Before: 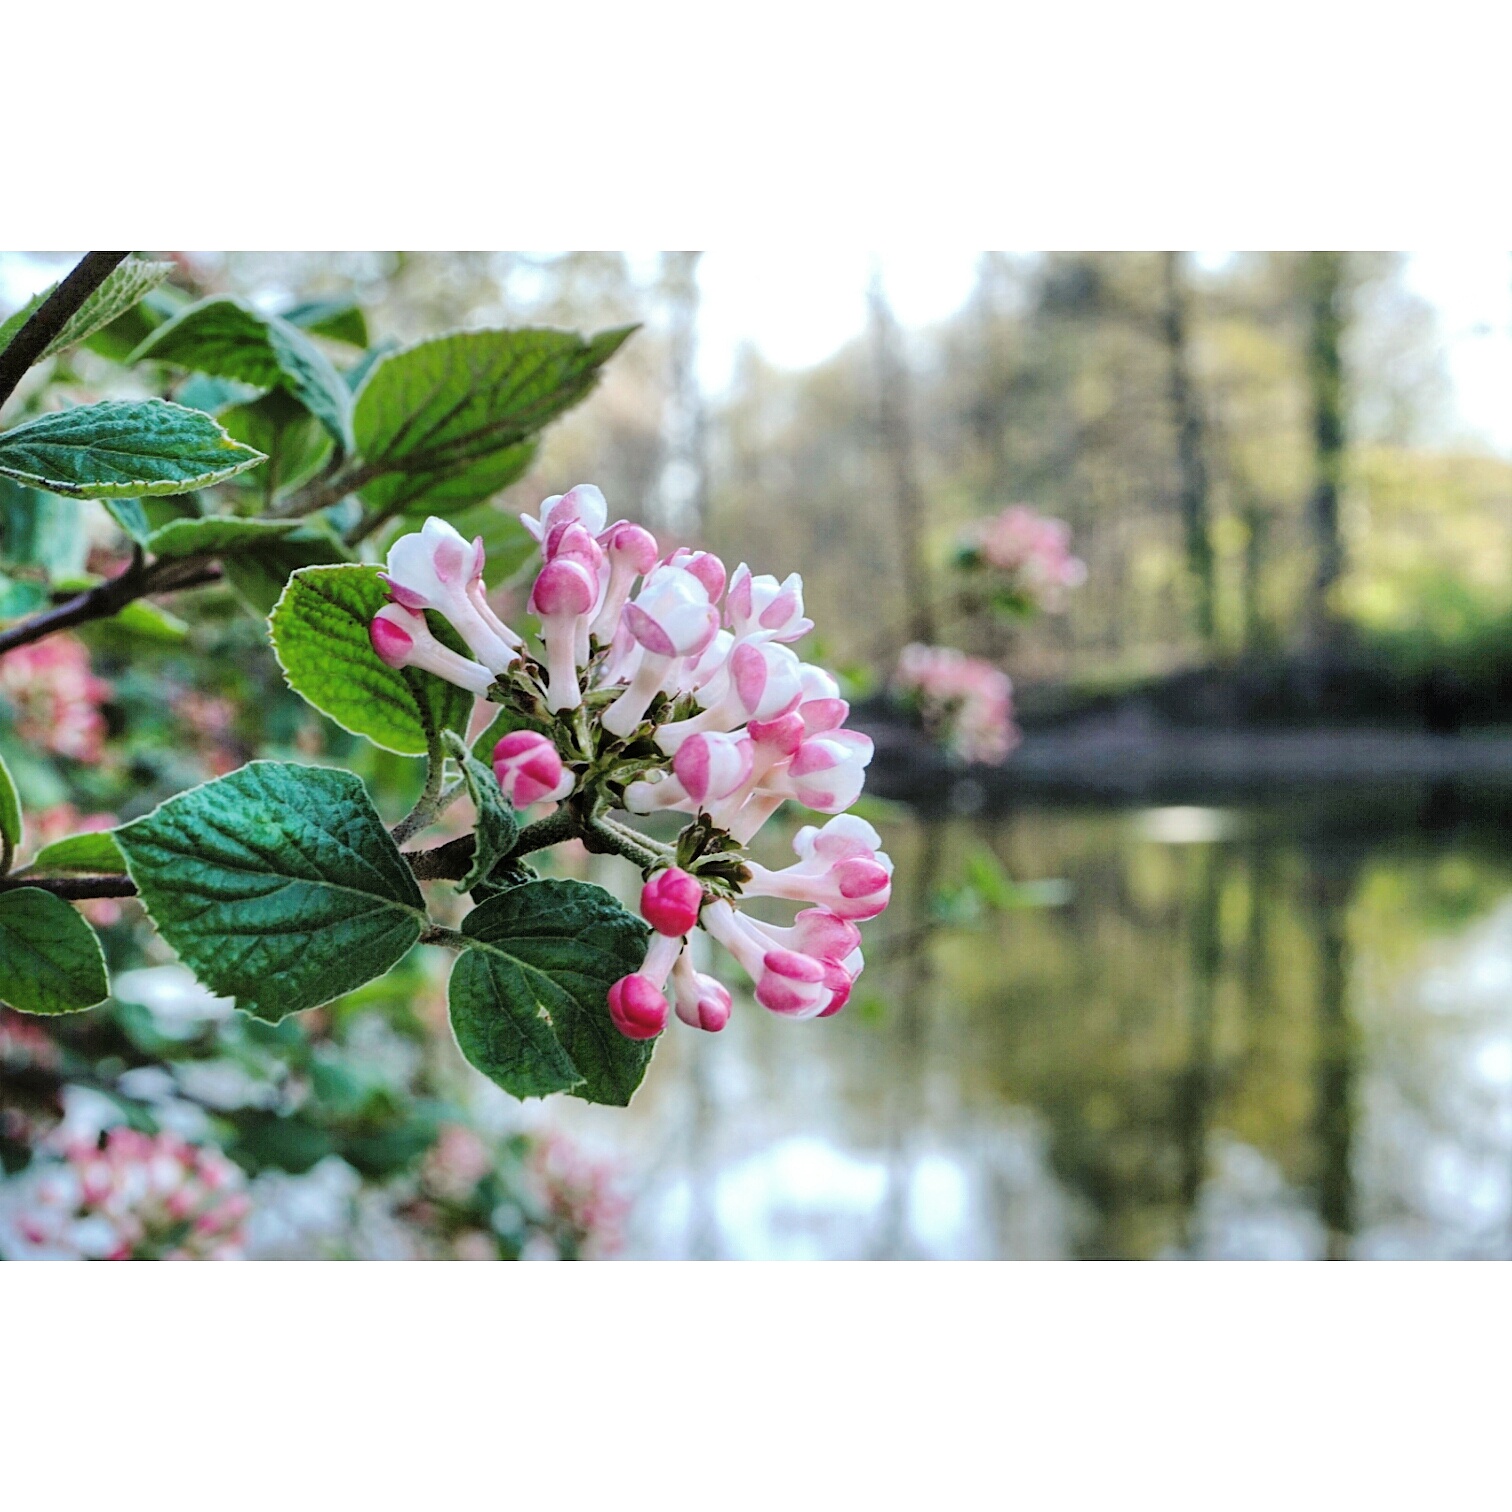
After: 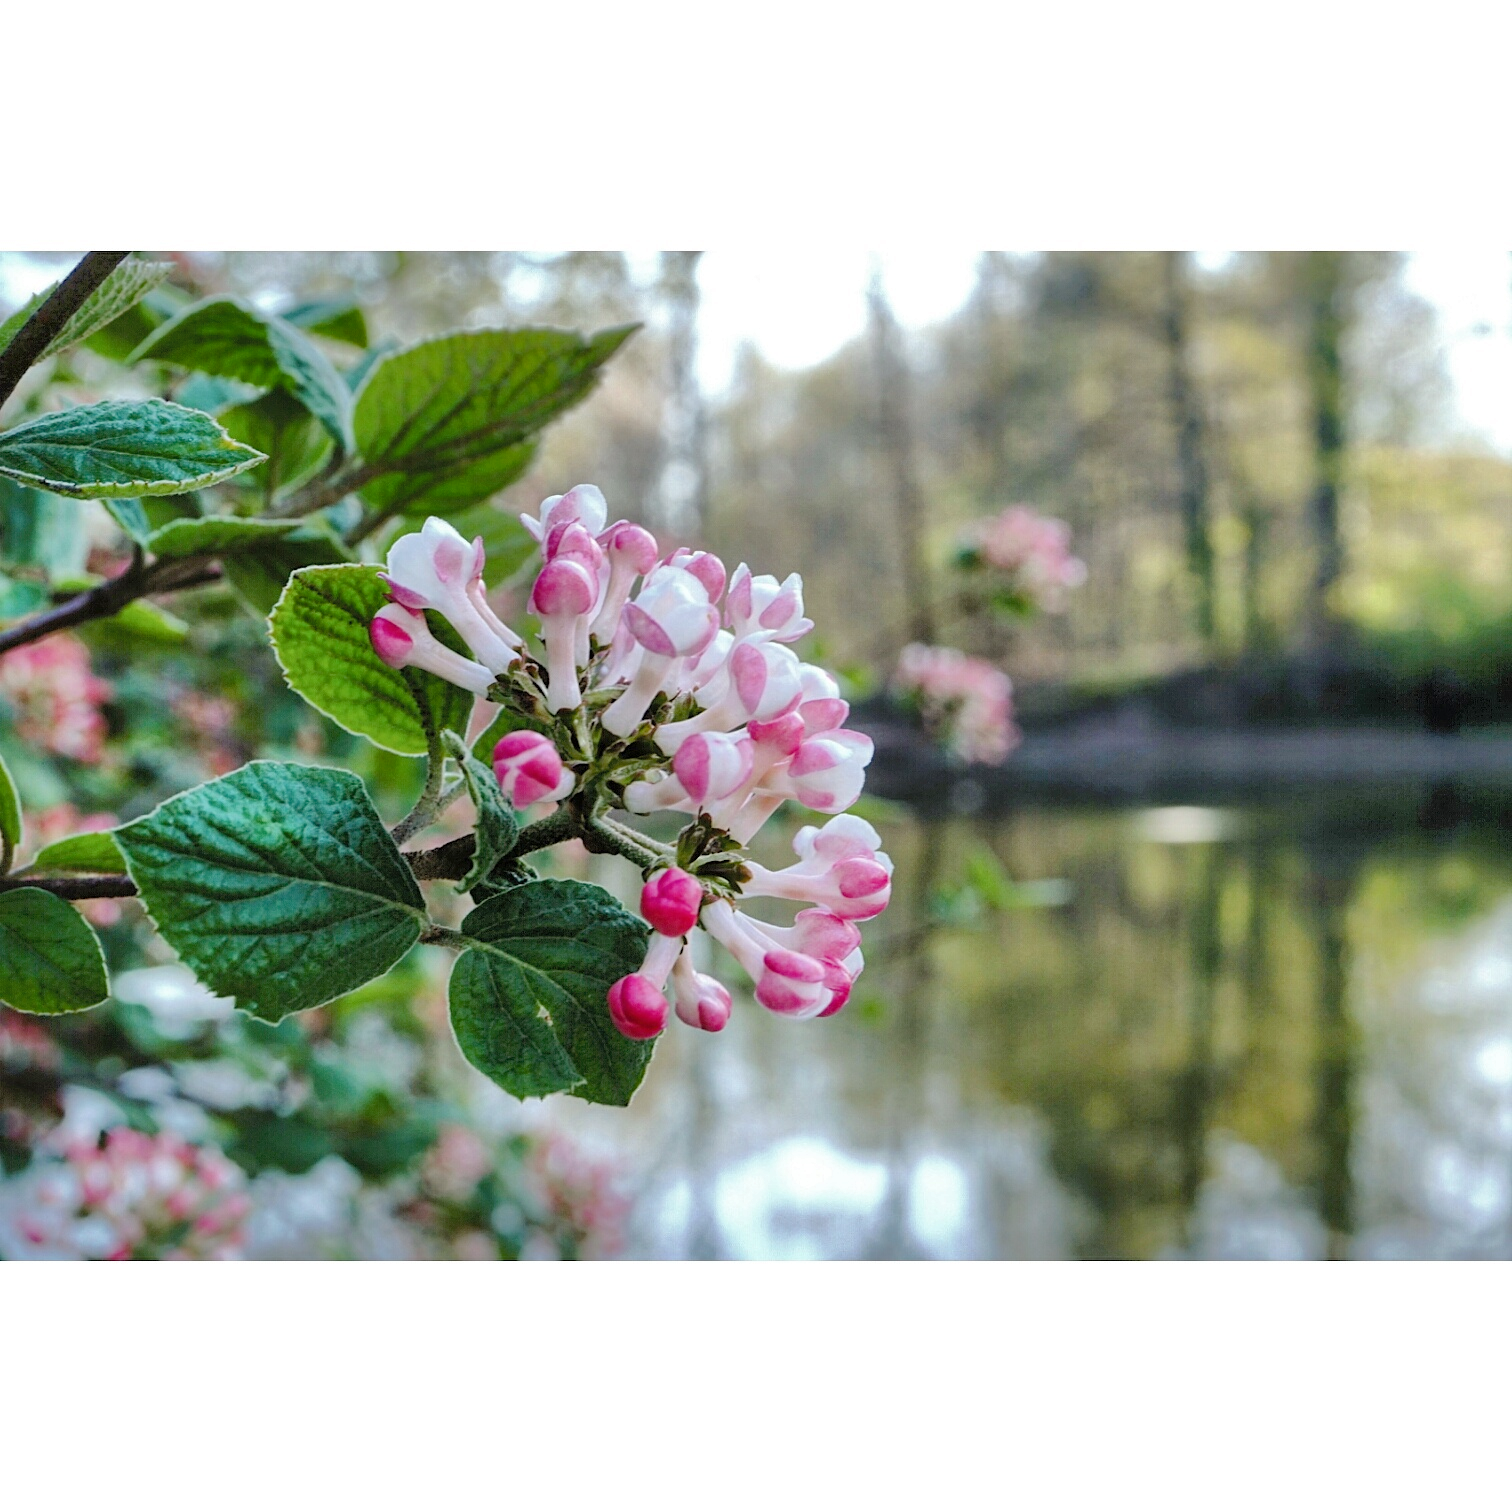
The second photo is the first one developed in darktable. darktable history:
color correction: highlights b* 0.041
contrast brightness saturation: saturation -0.159
color balance rgb: perceptual saturation grading › global saturation 20.533%, perceptual saturation grading › highlights -19.71%, perceptual saturation grading › shadows 29.272%
shadows and highlights: on, module defaults
